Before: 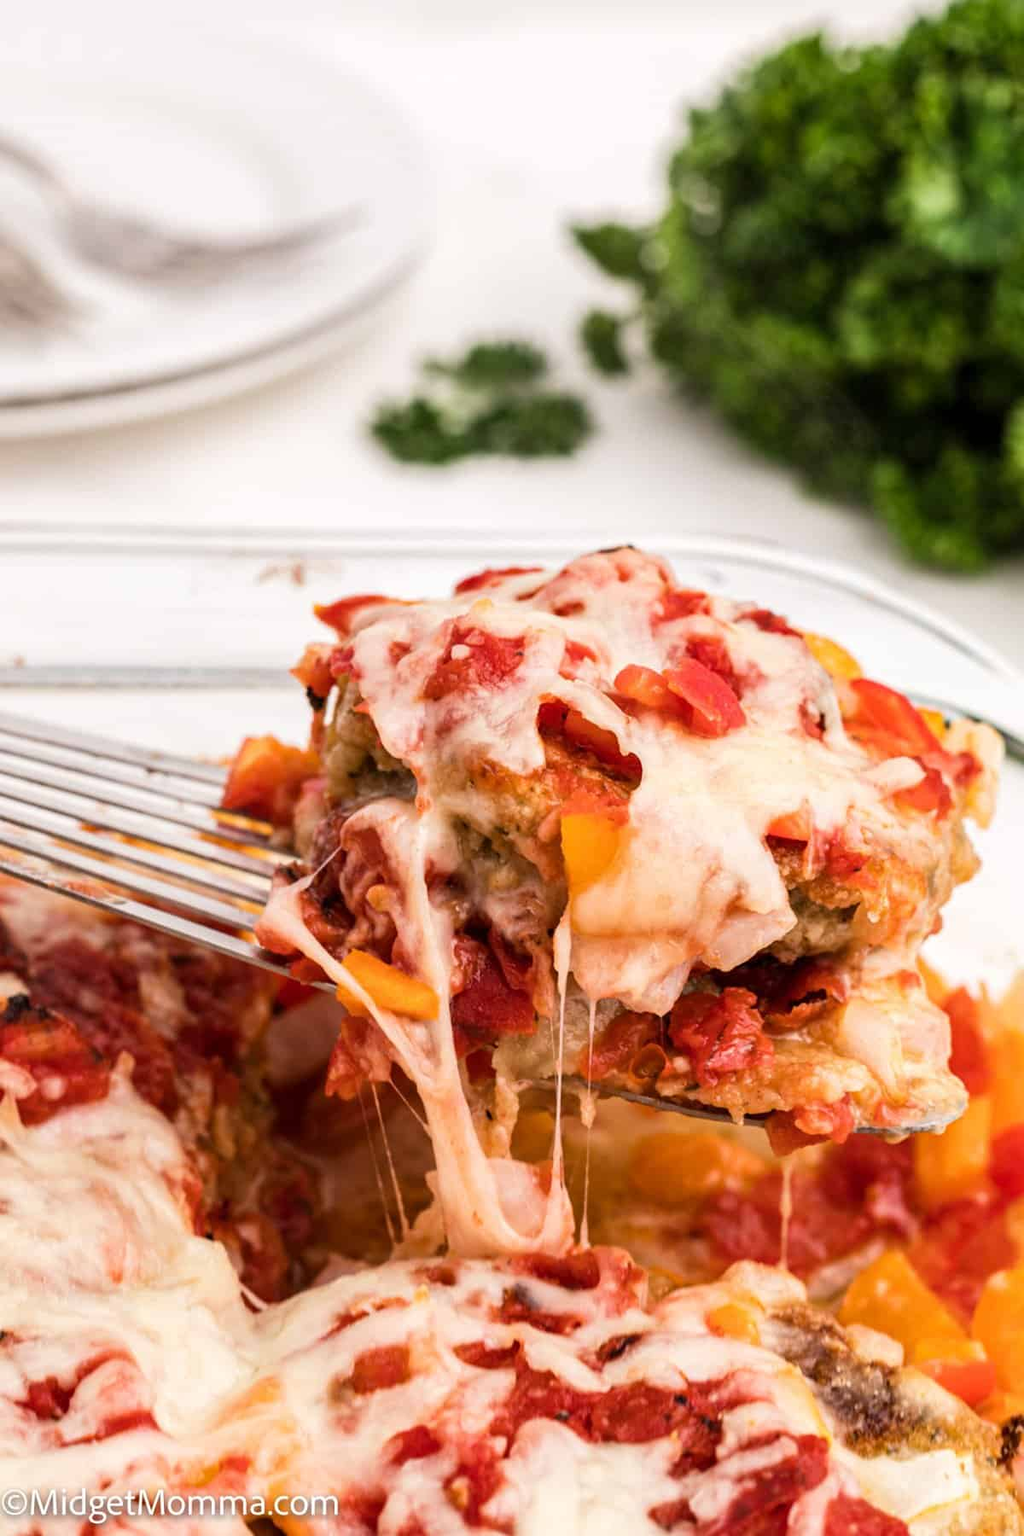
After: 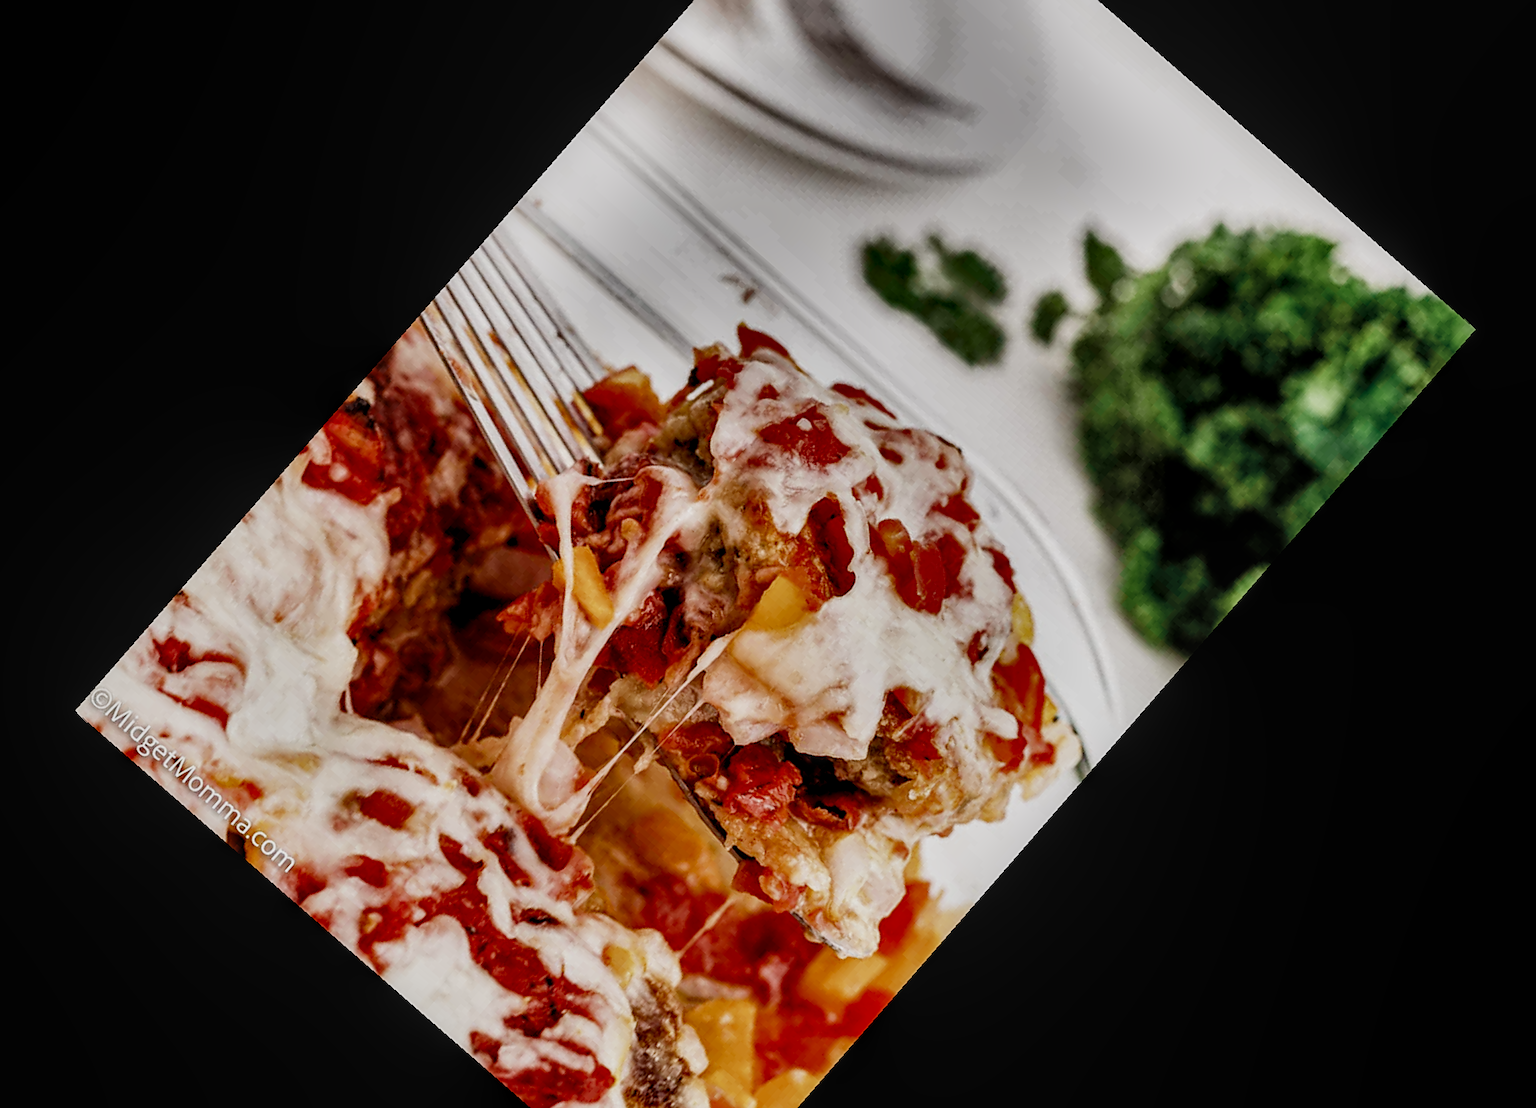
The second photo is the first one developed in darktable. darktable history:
color zones: curves: ch0 [(0, 0.5) (0.125, 0.4) (0.25, 0.5) (0.375, 0.4) (0.5, 0.4) (0.625, 0.35) (0.75, 0.35) (0.875, 0.5)]; ch1 [(0, 0.35) (0.125, 0.45) (0.25, 0.35) (0.375, 0.35) (0.5, 0.35) (0.625, 0.35) (0.75, 0.45) (0.875, 0.35)]; ch2 [(0, 0.6) (0.125, 0.5) (0.25, 0.5) (0.375, 0.6) (0.5, 0.6) (0.625, 0.5) (0.75, 0.5) (0.875, 0.5)]
shadows and highlights: shadows 20.91, highlights -82.73, soften with gaussian
filmic rgb: middle gray luminance 29%, black relative exposure -10.3 EV, white relative exposure 5.5 EV, threshold 6 EV, target black luminance 0%, hardness 3.95, latitude 2.04%, contrast 1.132, highlights saturation mix 5%, shadows ↔ highlights balance 15.11%, add noise in highlights 0, preserve chrominance no, color science v3 (2019), use custom middle-gray values true, iterations of high-quality reconstruction 0, contrast in highlights soft, enable highlight reconstruction true
exposure: exposure 0.74 EV, compensate highlight preservation false
local contrast: on, module defaults
rotate and perspective: rotation -5.2°, automatic cropping off
crop and rotate: angle -46.26°, top 16.234%, right 0.912%, bottom 11.704%
sharpen: on, module defaults
